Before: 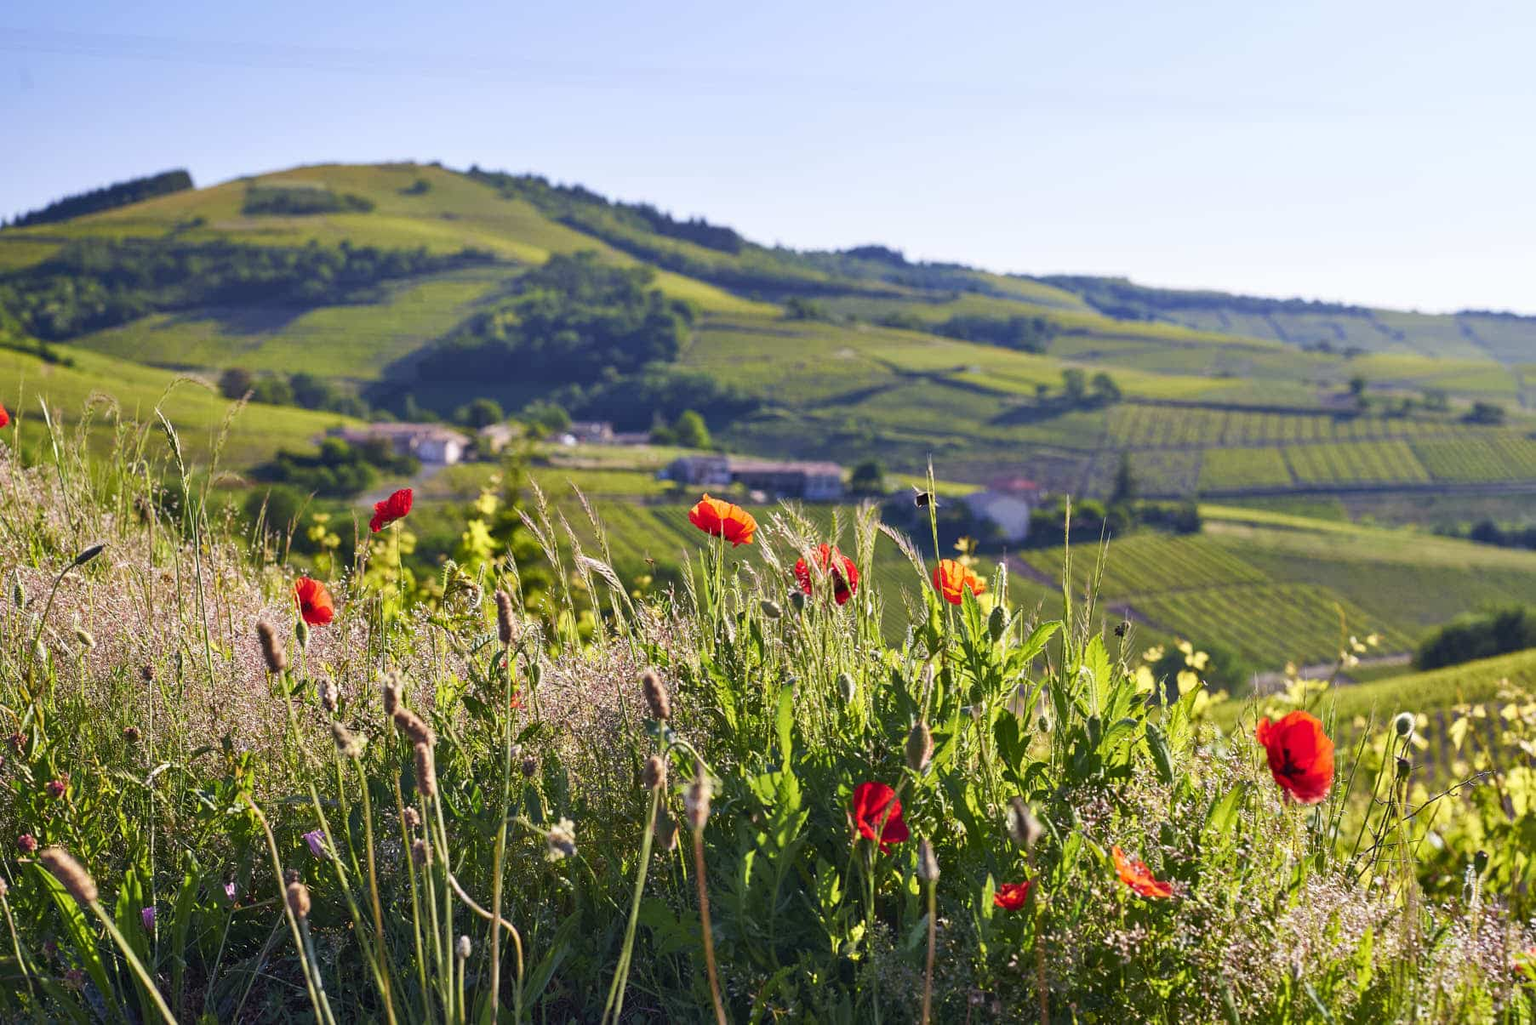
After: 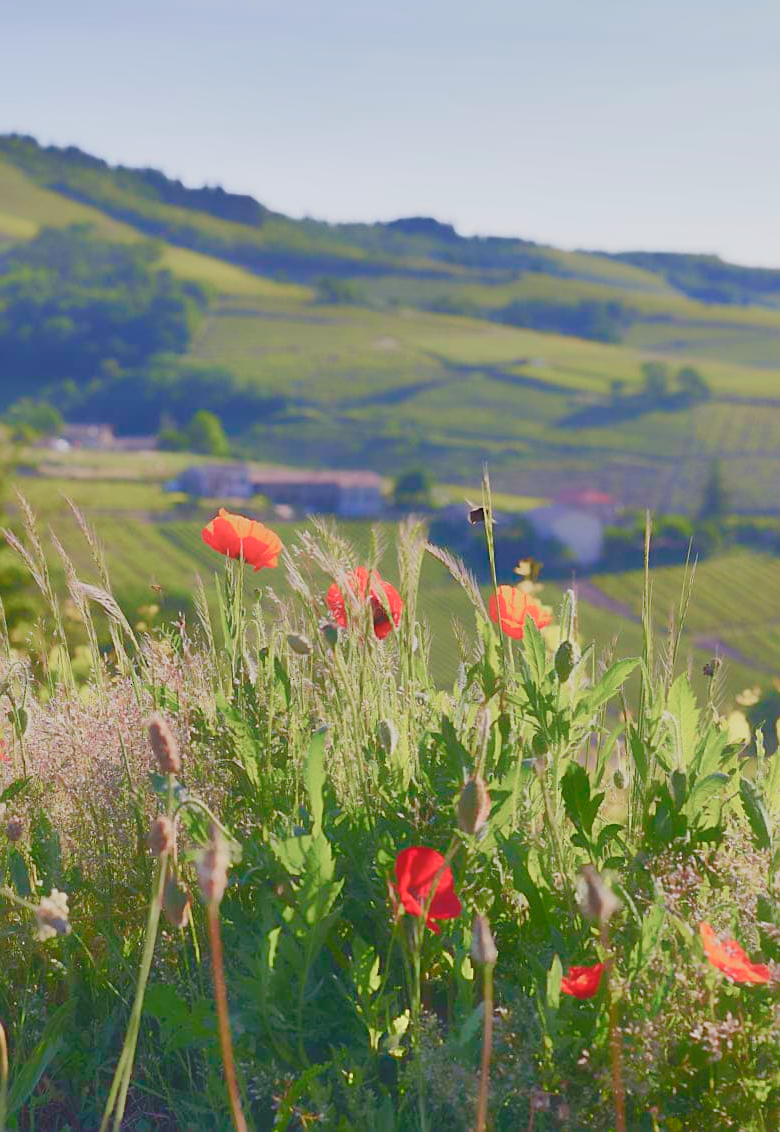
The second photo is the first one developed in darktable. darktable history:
crop: left 33.658%, top 5.991%, right 23.091%
contrast brightness saturation: contrast 0.01, saturation -0.055
shadows and highlights: soften with gaussian
exposure: exposure 0.643 EV, compensate highlight preservation false
contrast equalizer: y [[0.5, 0.542, 0.583, 0.625, 0.667, 0.708], [0.5 ×6], [0.5 ×6], [0 ×6], [0 ×6]], mix -0.983
sharpen: on, module defaults
color balance rgb: linear chroma grading › shadows -3.388%, linear chroma grading › highlights -4.355%, perceptual saturation grading › global saturation 0.6%, perceptual saturation grading › highlights -30.614%, perceptual saturation grading › shadows 19.785%, contrast -29.683%
